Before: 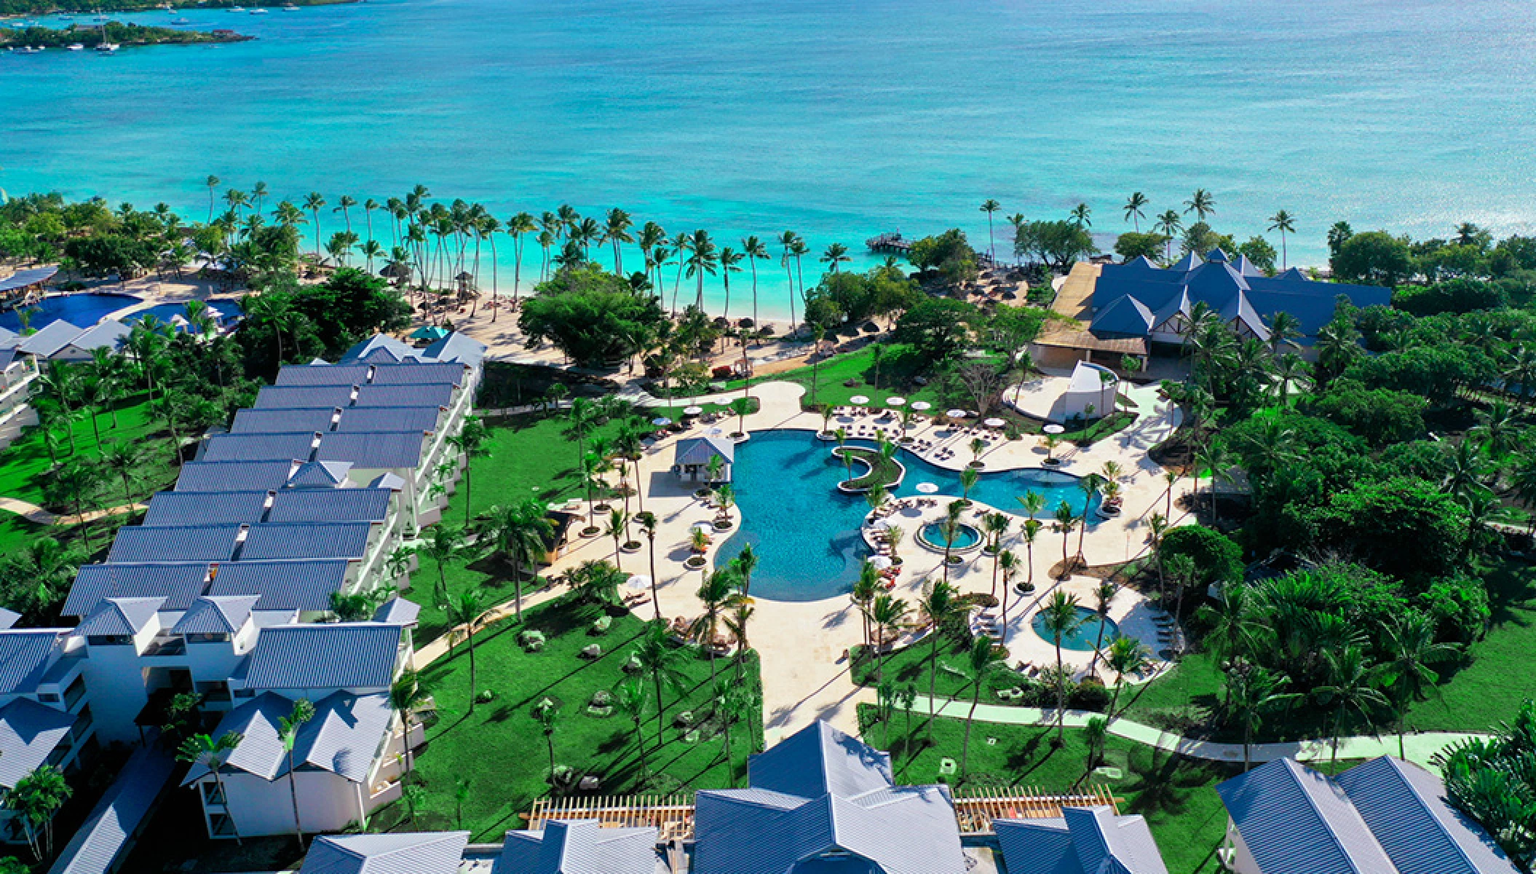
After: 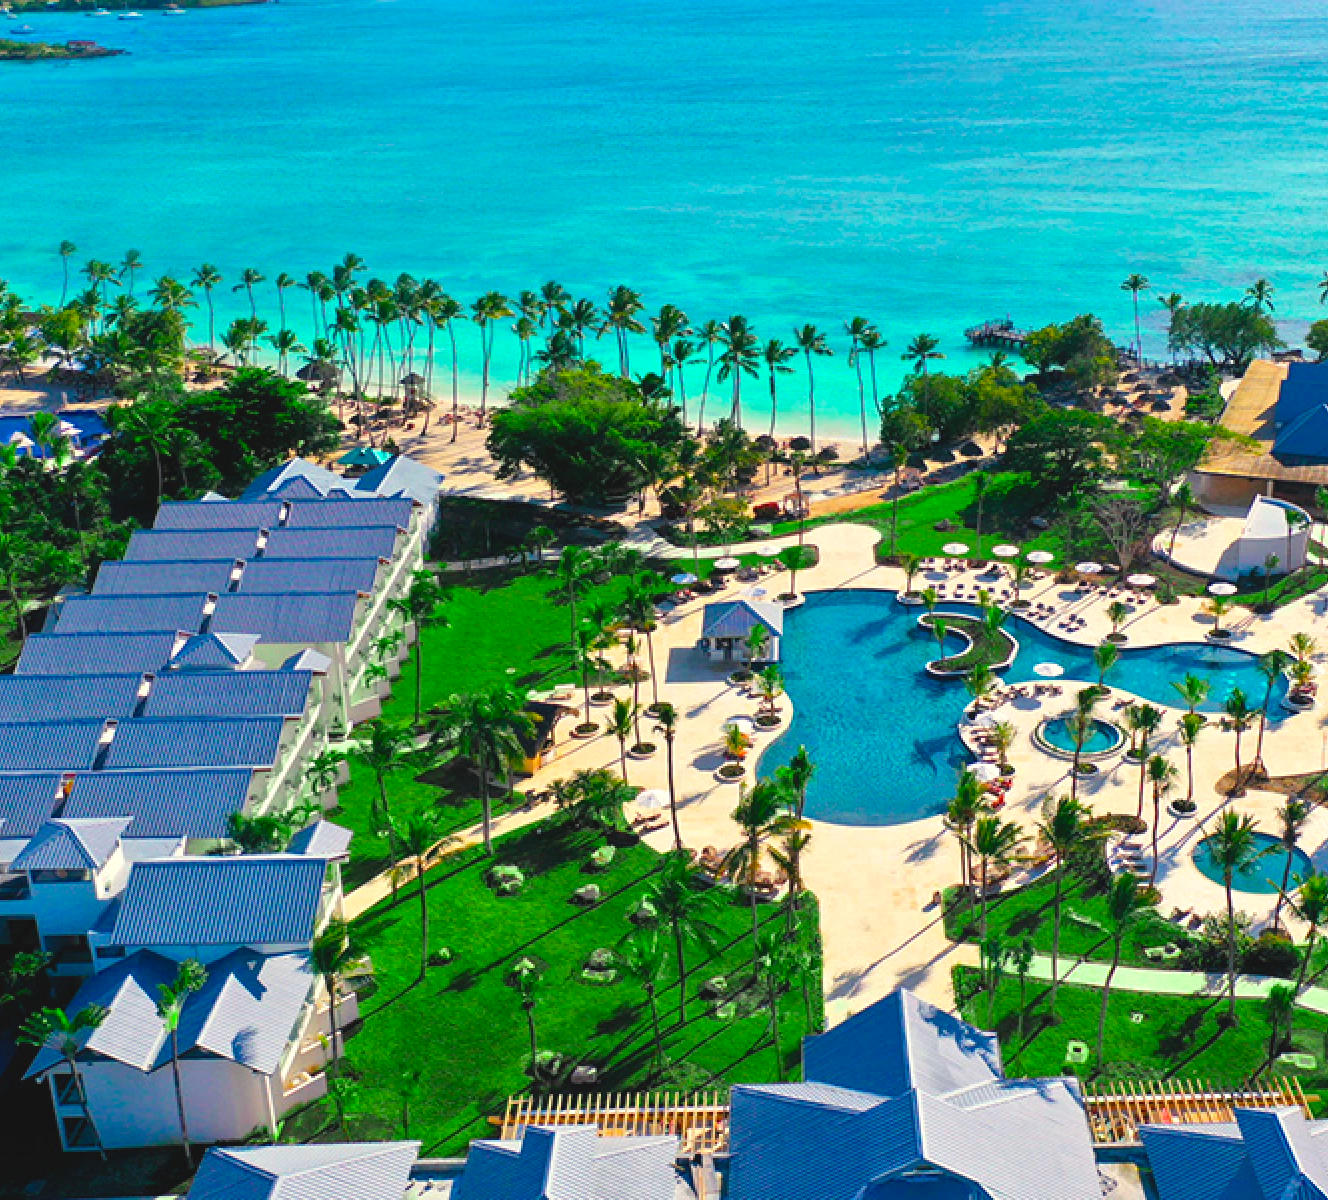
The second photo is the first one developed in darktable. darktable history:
crop: left 10.668%, right 26.373%
color balance rgb: highlights gain › chroma 3.017%, highlights gain › hue 78.63°, global offset › luminance 0.677%, linear chroma grading › global chroma 14.676%, perceptual saturation grading › global saturation 24.973%
levels: levels [0, 0.48, 0.961]
